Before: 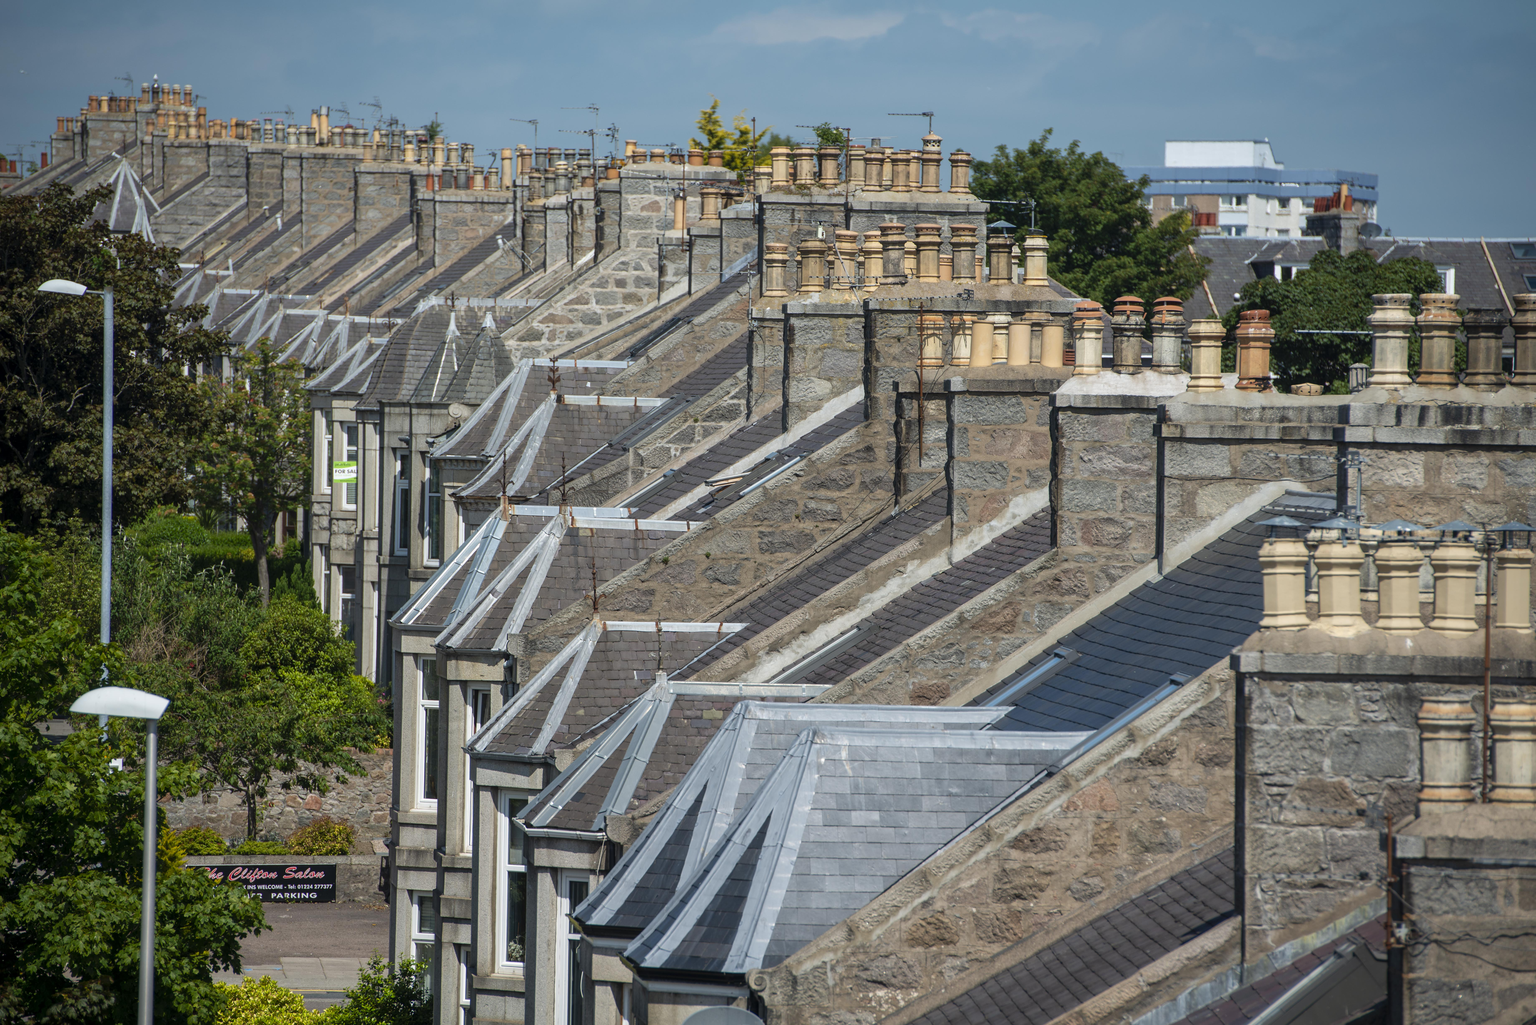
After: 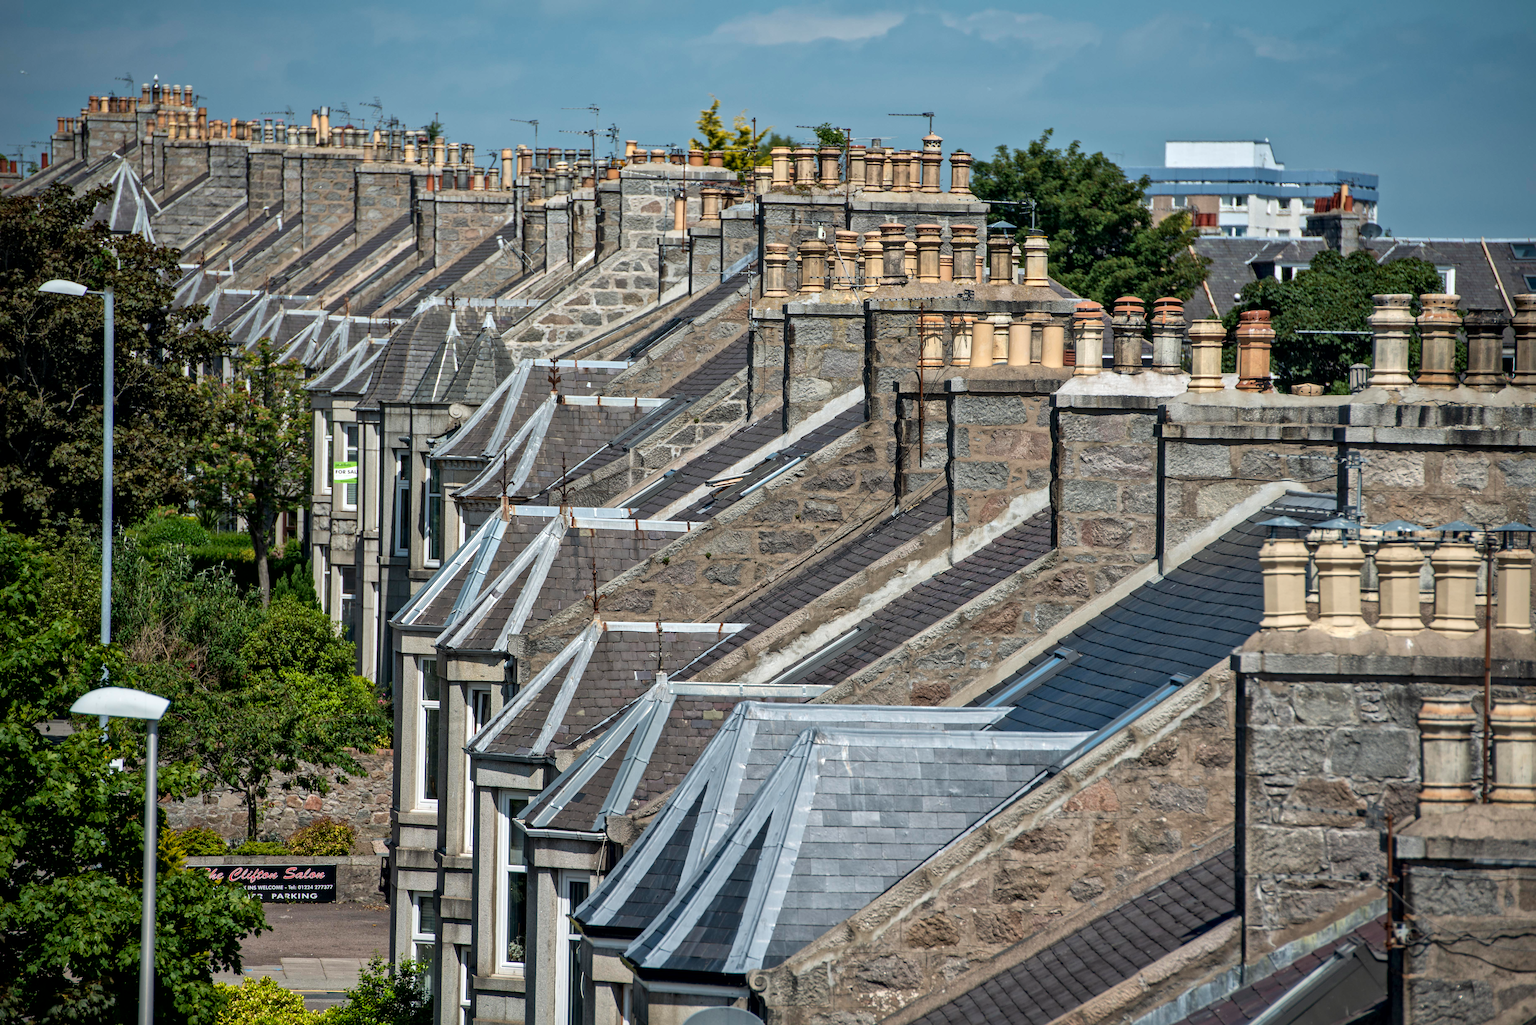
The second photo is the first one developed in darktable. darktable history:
local contrast: mode bilateral grid, contrast 50, coarseness 51, detail 150%, midtone range 0.2
tone equalizer: on, module defaults
